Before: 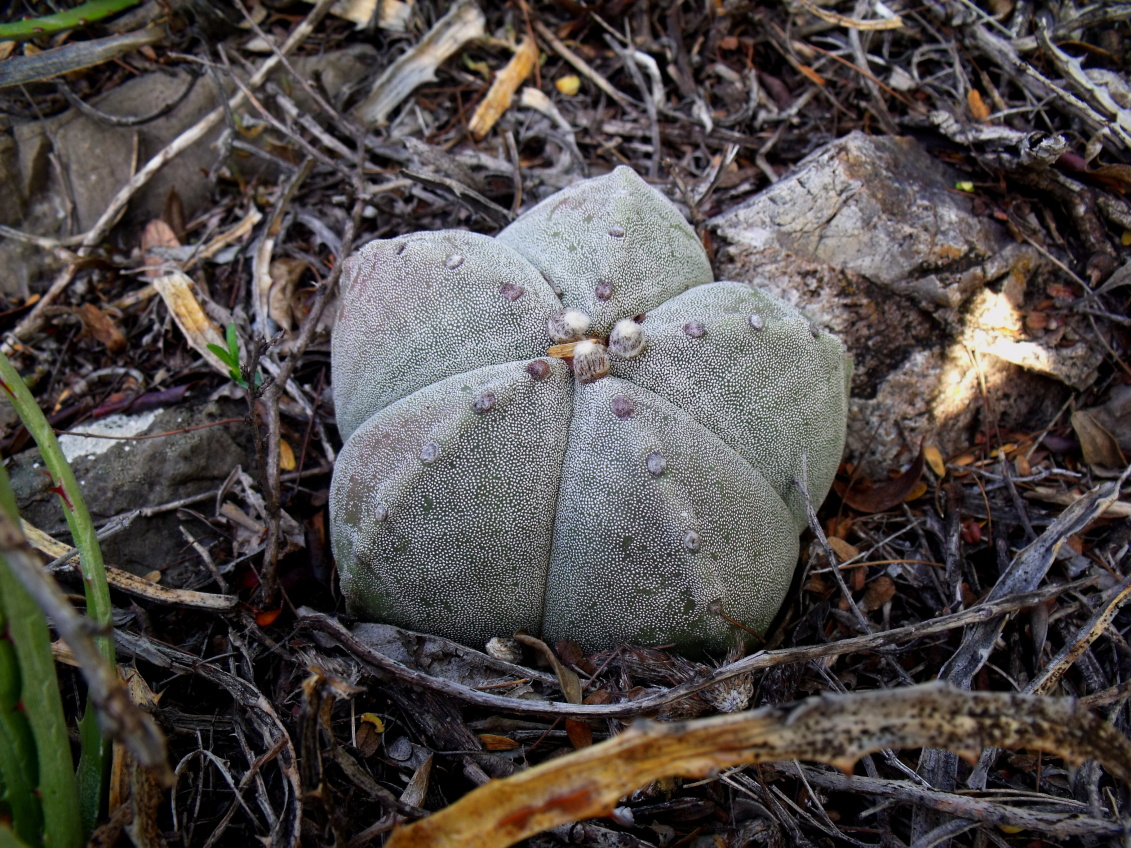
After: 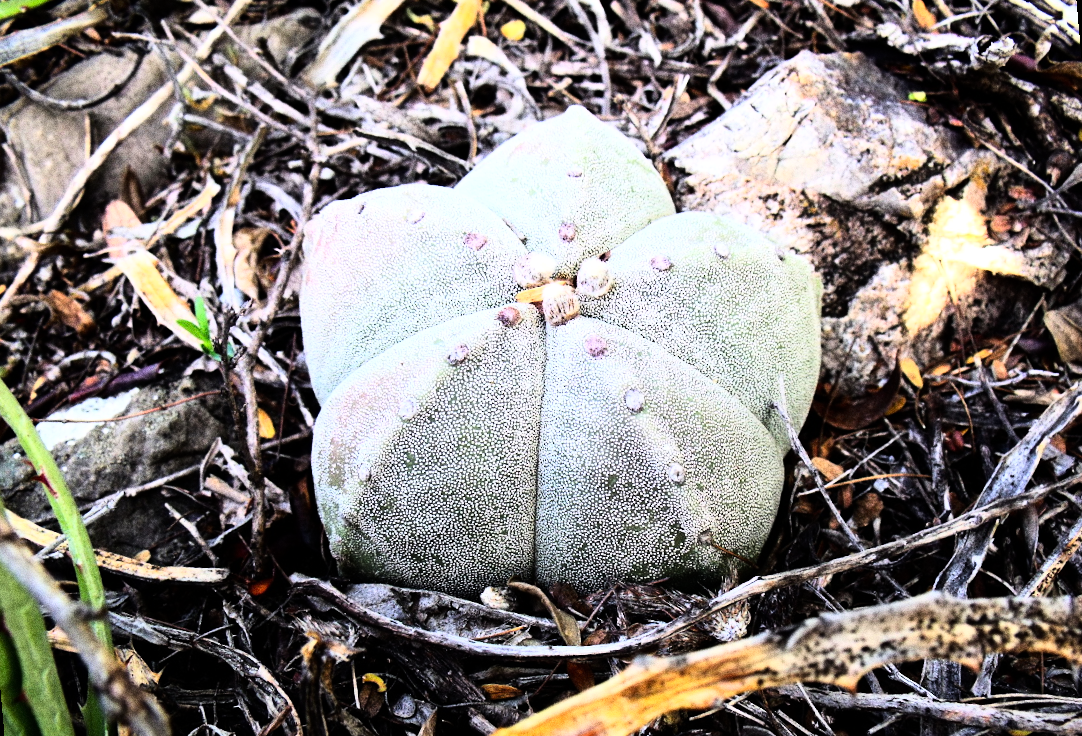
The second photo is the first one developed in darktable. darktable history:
exposure: black level correction 0, exposure 0.7 EV, compensate highlight preservation false
rgb curve: curves: ch0 [(0, 0) (0.21, 0.15) (0.24, 0.21) (0.5, 0.75) (0.75, 0.96) (0.89, 0.99) (1, 1)]; ch1 [(0, 0.02) (0.21, 0.13) (0.25, 0.2) (0.5, 0.67) (0.75, 0.9) (0.89, 0.97) (1, 1)]; ch2 [(0, 0.02) (0.21, 0.13) (0.25, 0.2) (0.5, 0.67) (0.75, 0.9) (0.89, 0.97) (1, 1)], compensate middle gray true
rotate and perspective: rotation -5°, crop left 0.05, crop right 0.952, crop top 0.11, crop bottom 0.89
grain: coarseness 0.09 ISO, strength 40%
